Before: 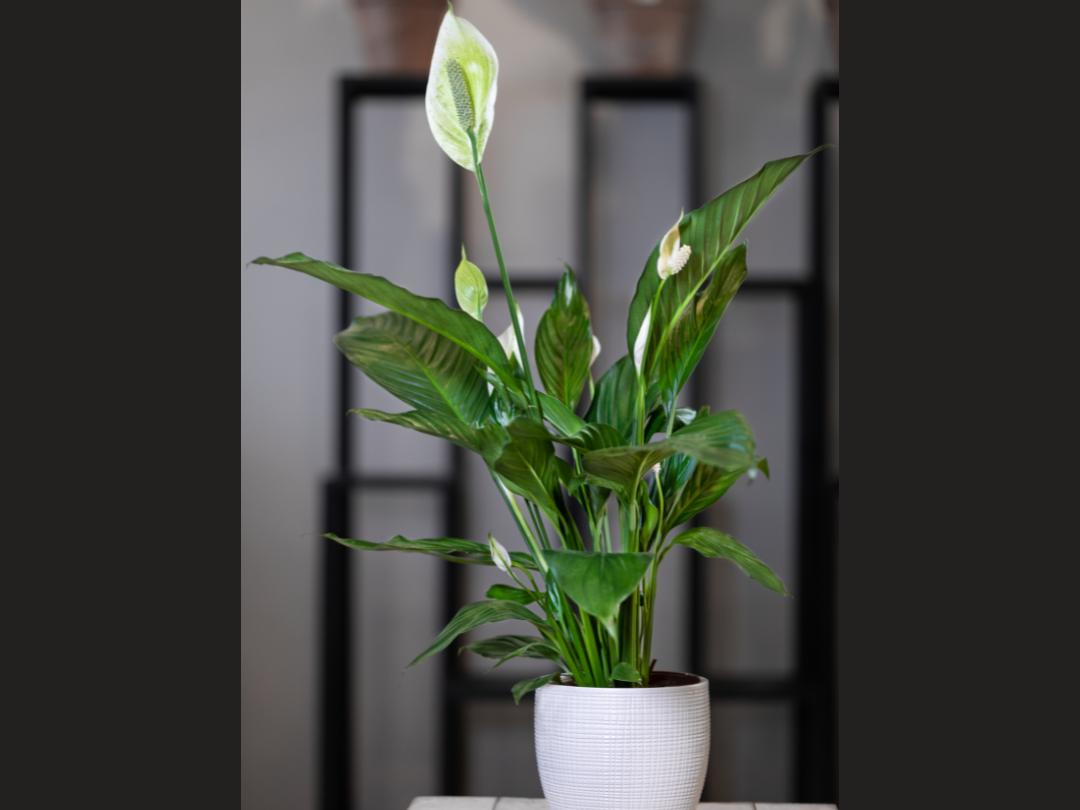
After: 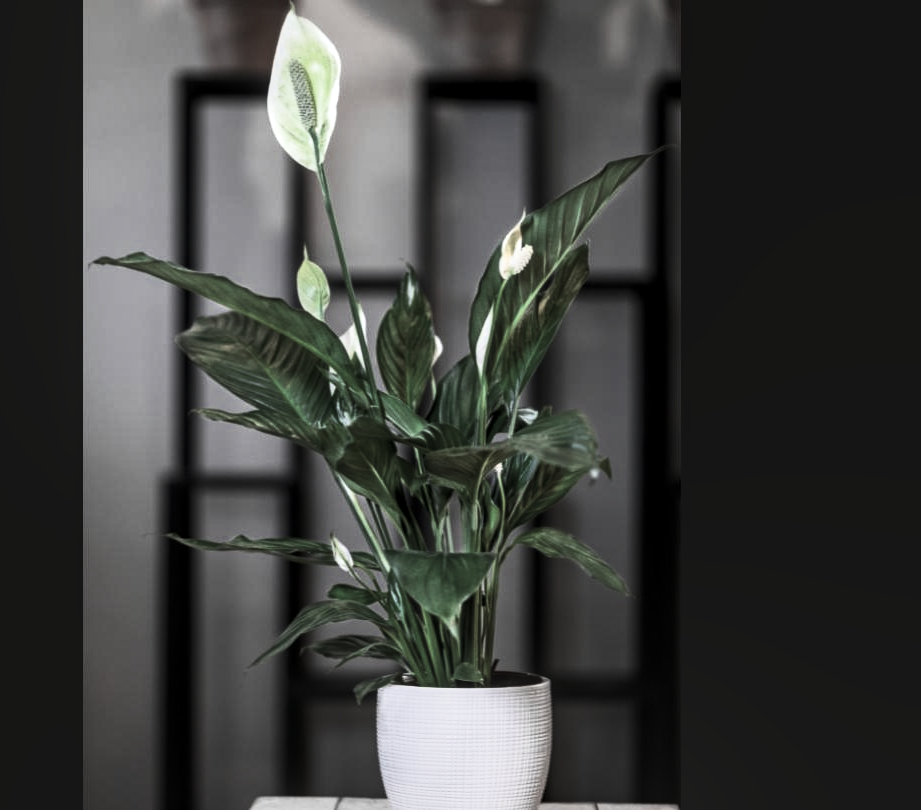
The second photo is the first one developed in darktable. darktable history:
color zones: curves: ch0 [(0, 0.5) (0.125, 0.4) (0.25, 0.5) (0.375, 0.4) (0.5, 0.4) (0.625, 0.35) (0.75, 0.35) (0.875, 0.5)]; ch1 [(0, 0.35) (0.125, 0.45) (0.25, 0.35) (0.375, 0.35) (0.5, 0.35) (0.625, 0.35) (0.75, 0.45) (0.875, 0.35)]; ch2 [(0, 0.6) (0.125, 0.5) (0.25, 0.5) (0.375, 0.6) (0.5, 0.6) (0.625, 0.5) (0.75, 0.5) (0.875, 0.5)]
crop and rotate: left 14.655%
local contrast: on, module defaults
color correction: highlights b* -0.004, saturation 0.548
contrast brightness saturation: contrast 0.073, brightness 0.075, saturation 0.18
tone curve: curves: ch0 [(0, 0) (0.56, 0.467) (0.846, 0.934) (1, 1)], color space Lab, linked channels, preserve colors none
tone equalizer: mask exposure compensation -0.491 EV
